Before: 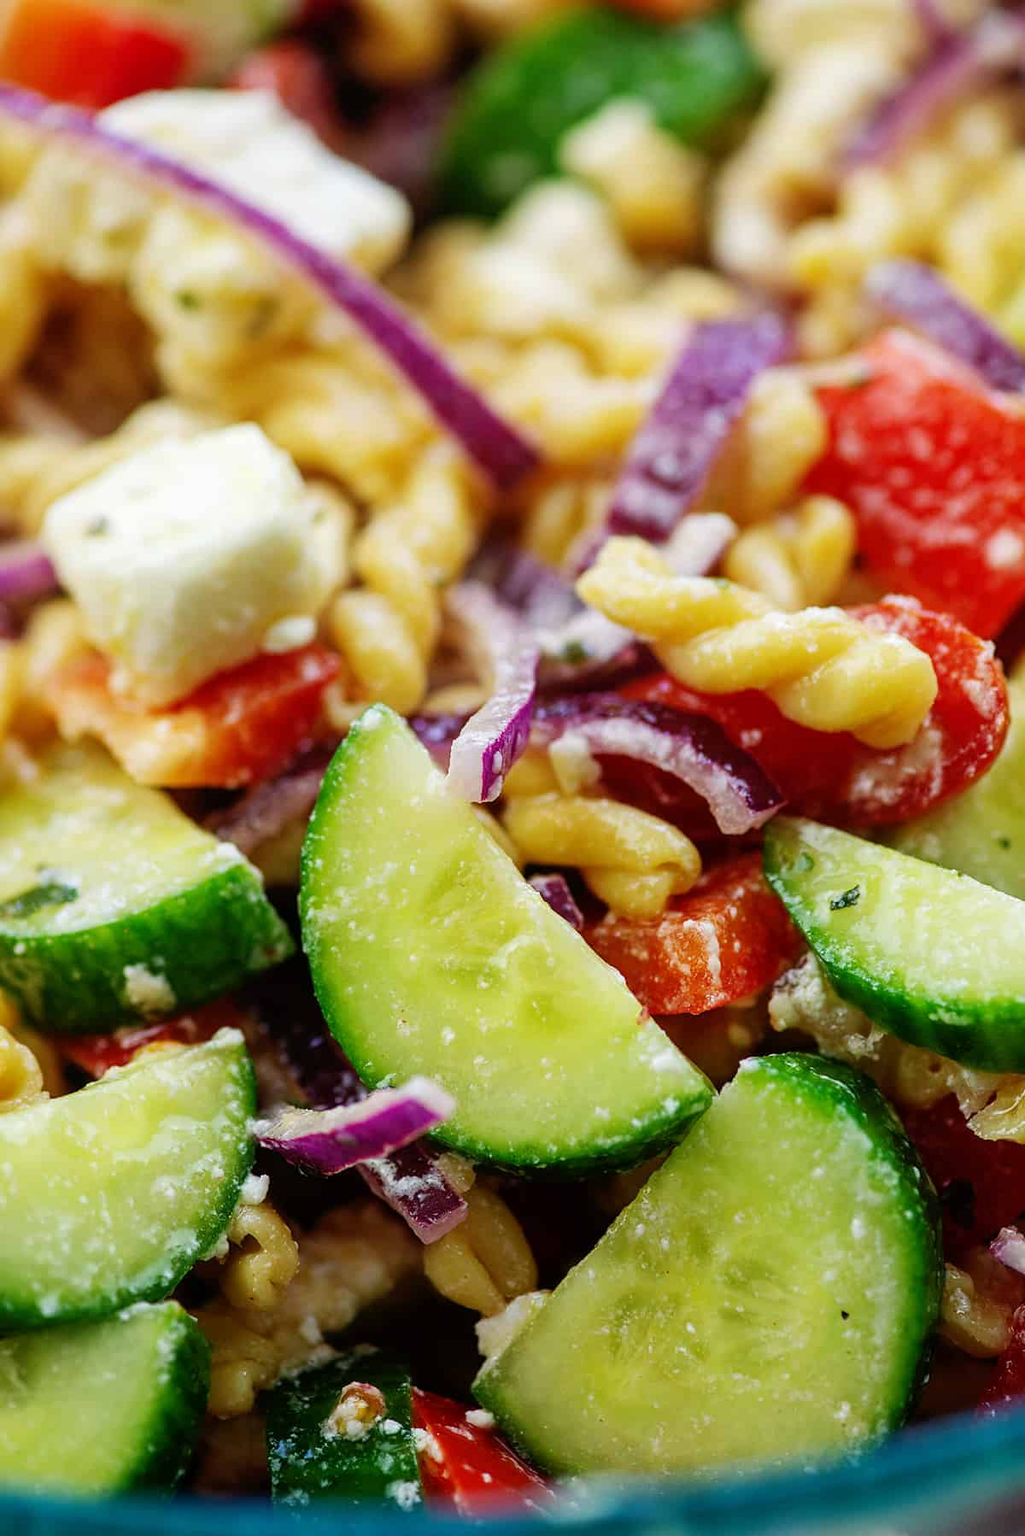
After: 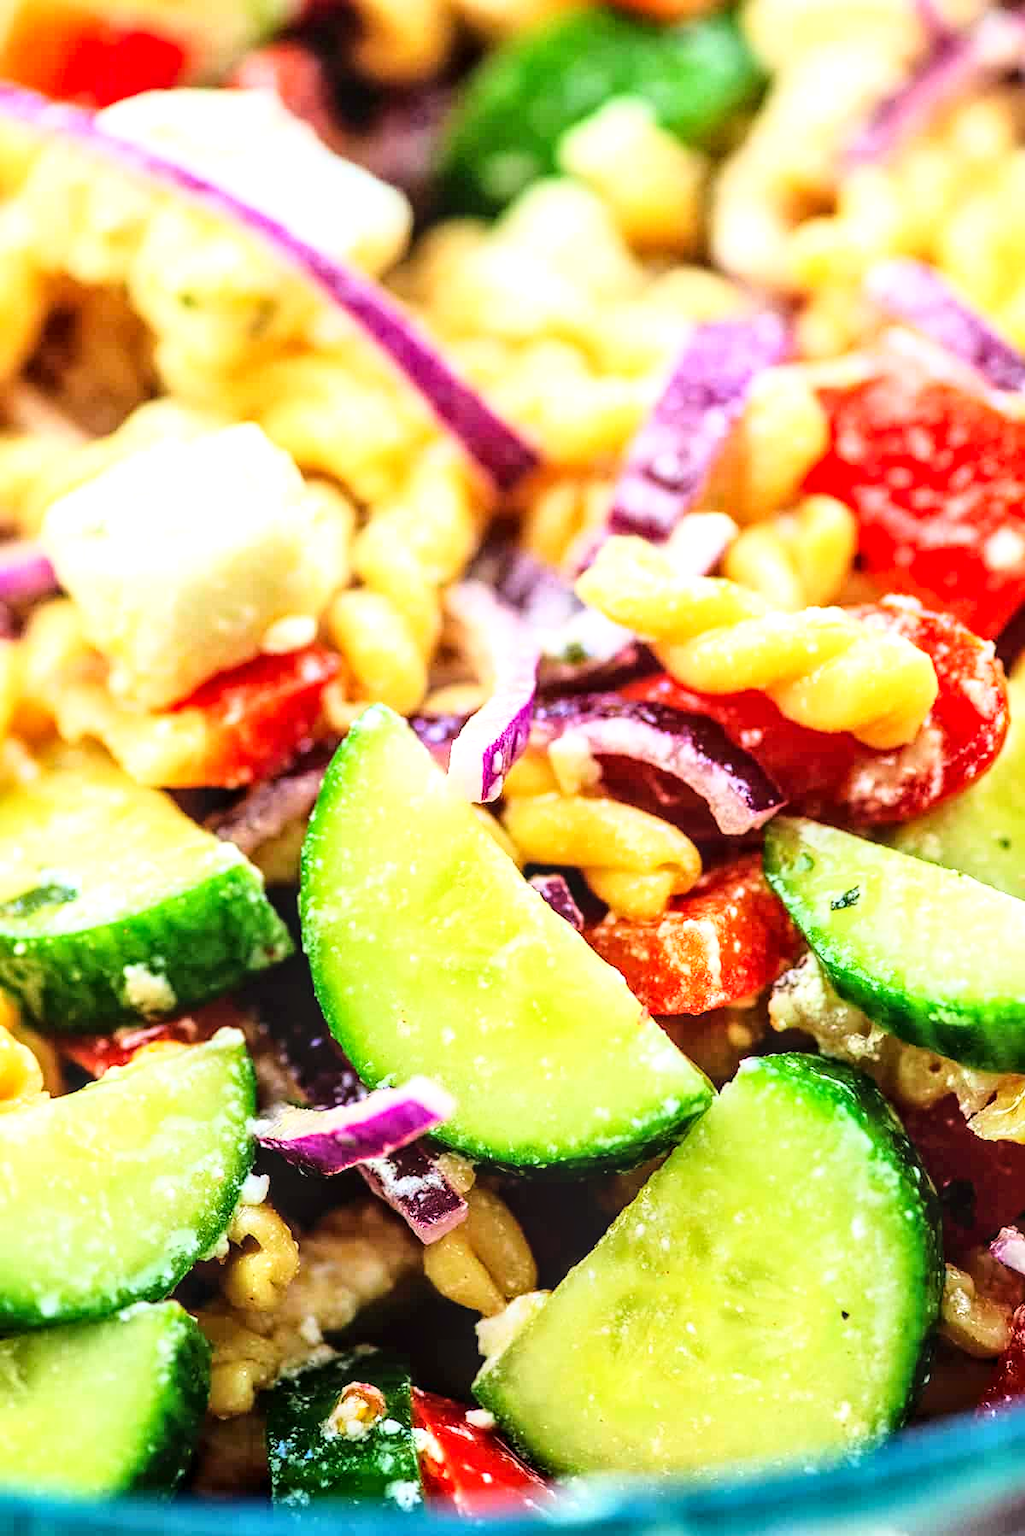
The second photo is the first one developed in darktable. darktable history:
local contrast: detail 130%
exposure: black level correction 0, exposure 0.693 EV, compensate highlight preservation false
base curve: curves: ch0 [(0, 0) (0.028, 0.03) (0.121, 0.232) (0.46, 0.748) (0.859, 0.968) (1, 1)]
